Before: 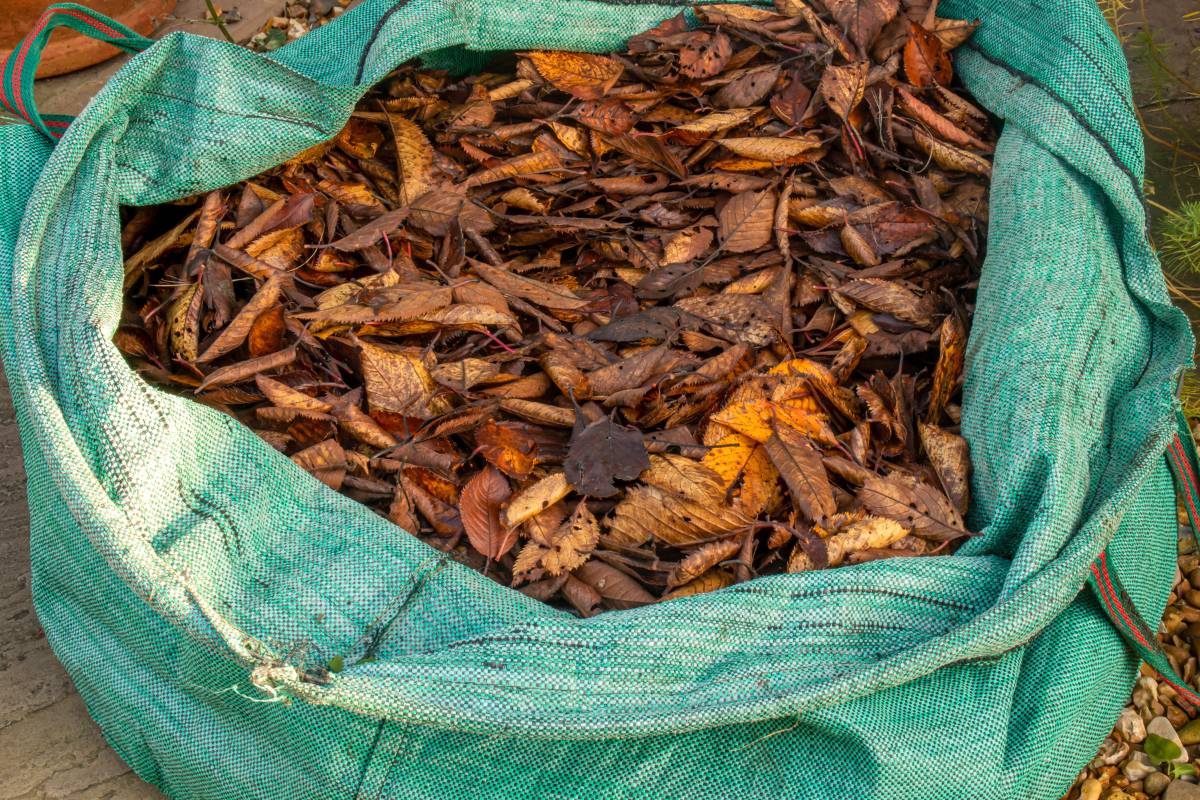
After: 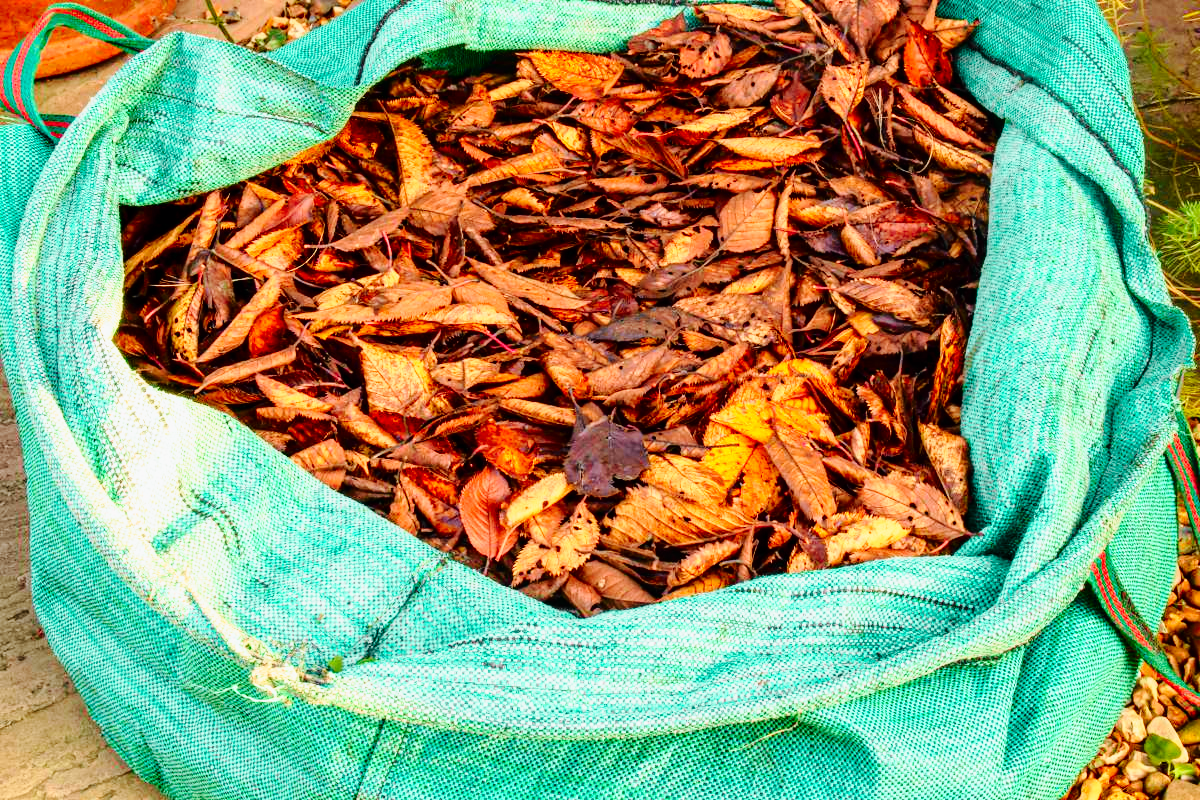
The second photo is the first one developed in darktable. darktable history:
white balance: emerald 1
base curve: curves: ch0 [(0, 0) (0.028, 0.03) (0.121, 0.232) (0.46, 0.748) (0.859, 0.968) (1, 1)], preserve colors none
tone curve: curves: ch0 [(0, 0) (0.062, 0.023) (0.168, 0.142) (0.359, 0.419) (0.469, 0.544) (0.634, 0.722) (0.839, 0.909) (0.998, 0.978)]; ch1 [(0, 0) (0.437, 0.408) (0.472, 0.47) (0.502, 0.504) (0.527, 0.546) (0.568, 0.619) (0.608, 0.665) (0.669, 0.748) (0.859, 0.899) (1, 1)]; ch2 [(0, 0) (0.33, 0.301) (0.421, 0.443) (0.473, 0.498) (0.509, 0.5) (0.535, 0.564) (0.575, 0.625) (0.608, 0.667) (1, 1)], color space Lab, independent channels, preserve colors none
